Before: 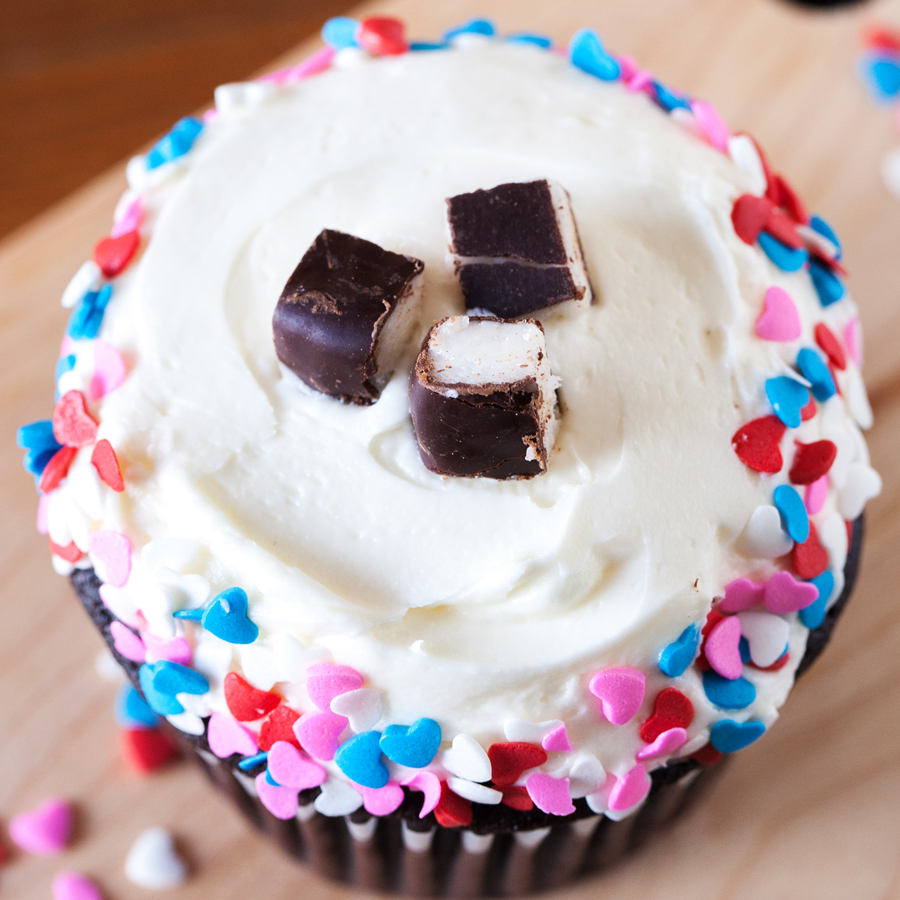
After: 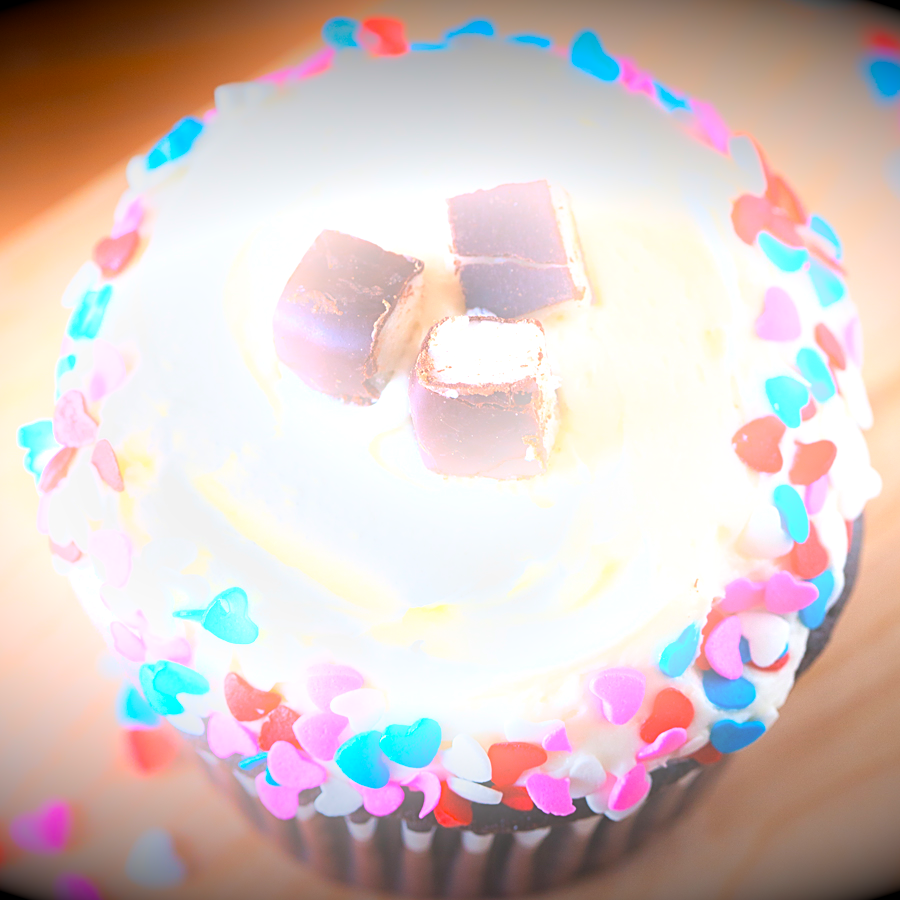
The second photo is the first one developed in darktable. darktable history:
sharpen: on, module defaults
bloom: threshold 82.5%, strength 16.25%
exposure: exposure 0.785 EV, compensate highlight preservation false
vignetting: fall-off start 98.29%, fall-off radius 100%, brightness -1, saturation 0.5, width/height ratio 1.428
